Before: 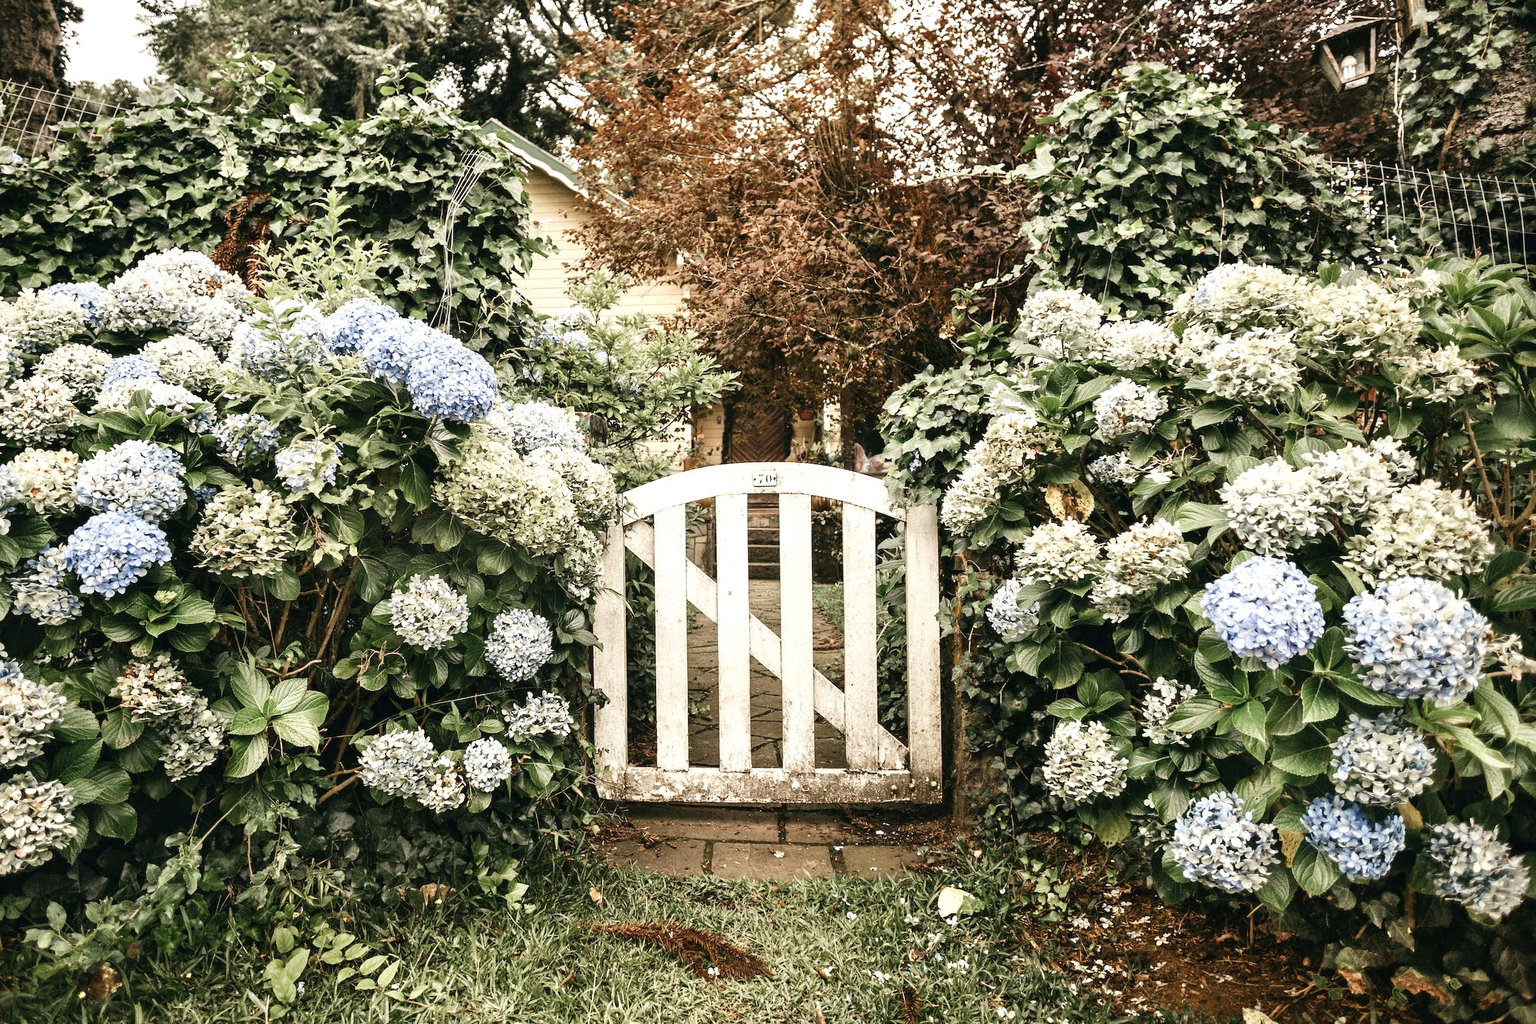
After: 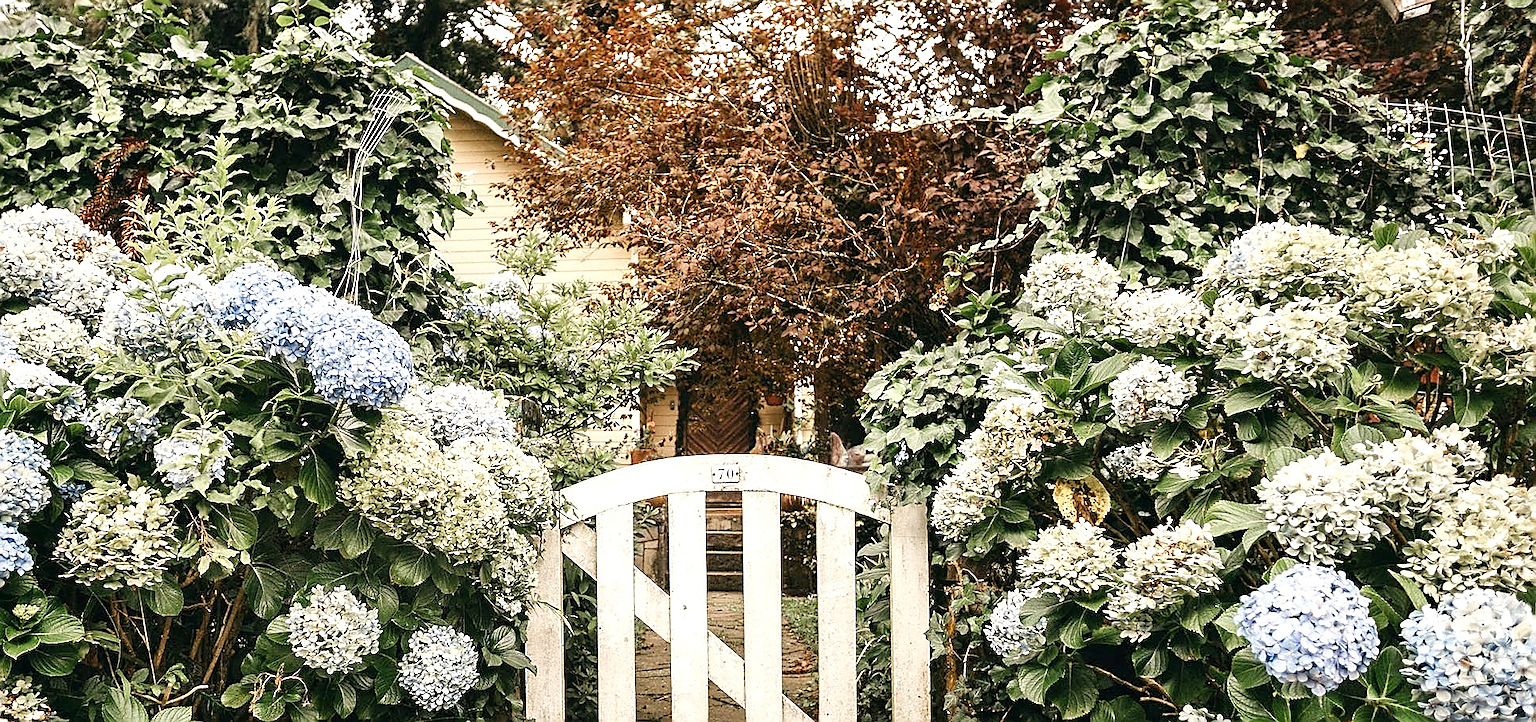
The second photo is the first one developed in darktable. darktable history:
crop and rotate: left 9.345%, top 7.22%, right 4.982%, bottom 32.331%
sharpen: radius 1.4, amount 1.25, threshold 0.7
